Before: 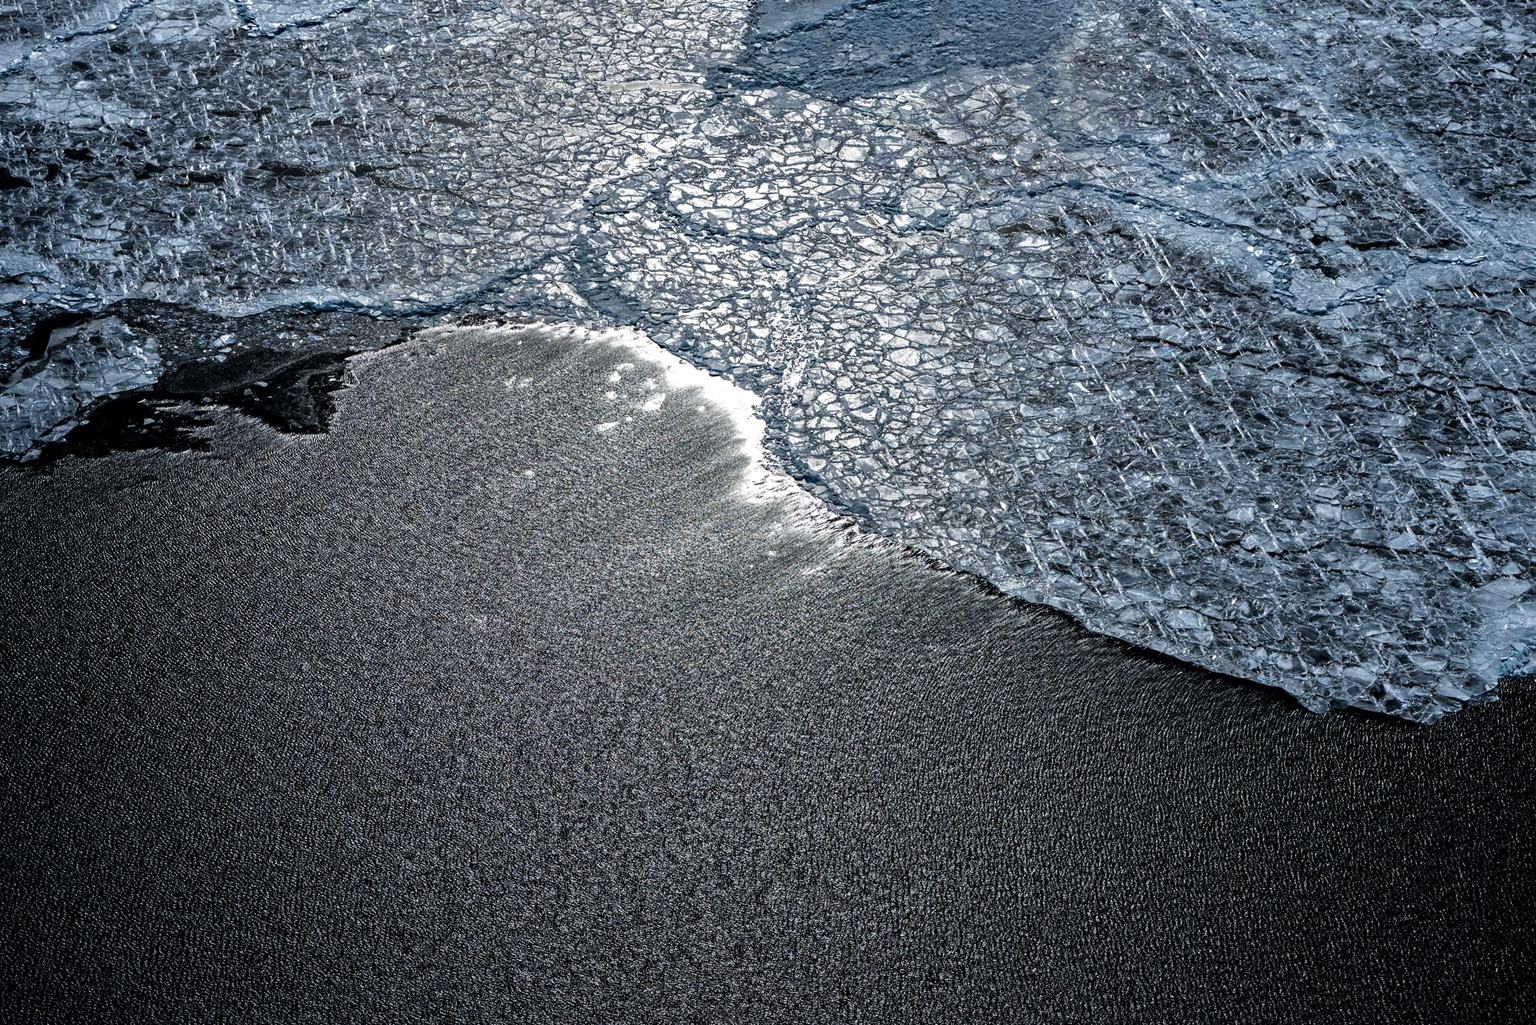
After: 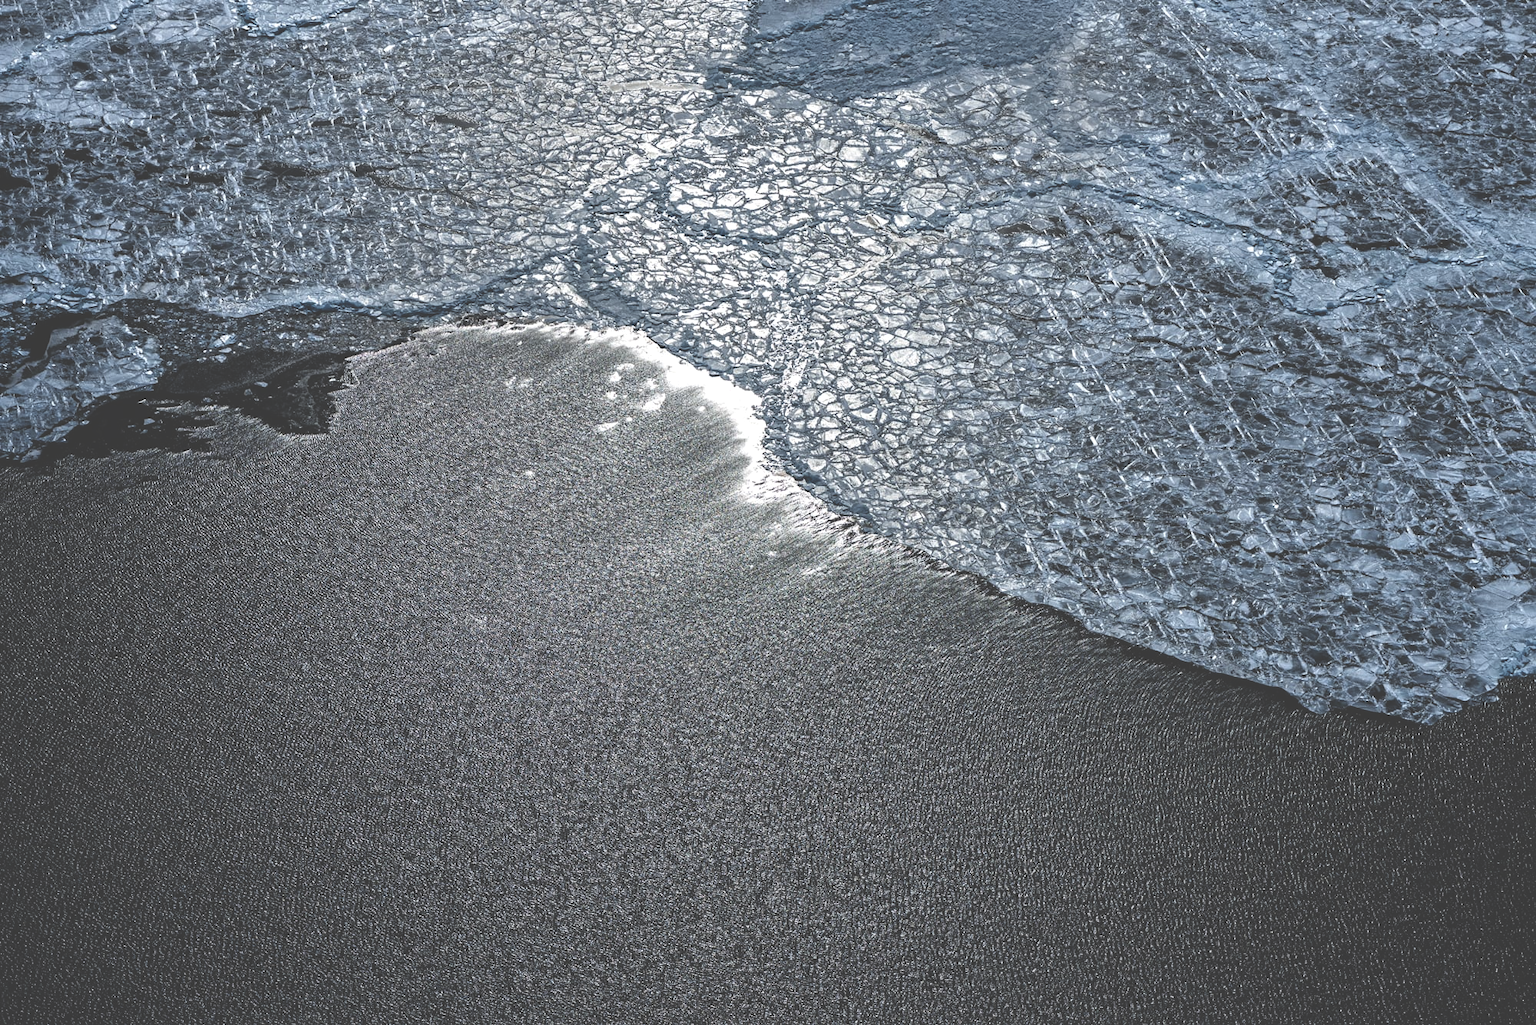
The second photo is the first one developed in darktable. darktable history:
exposure: black level correction -0.042, exposure 0.061 EV, compensate exposure bias true, compensate highlight preservation false
